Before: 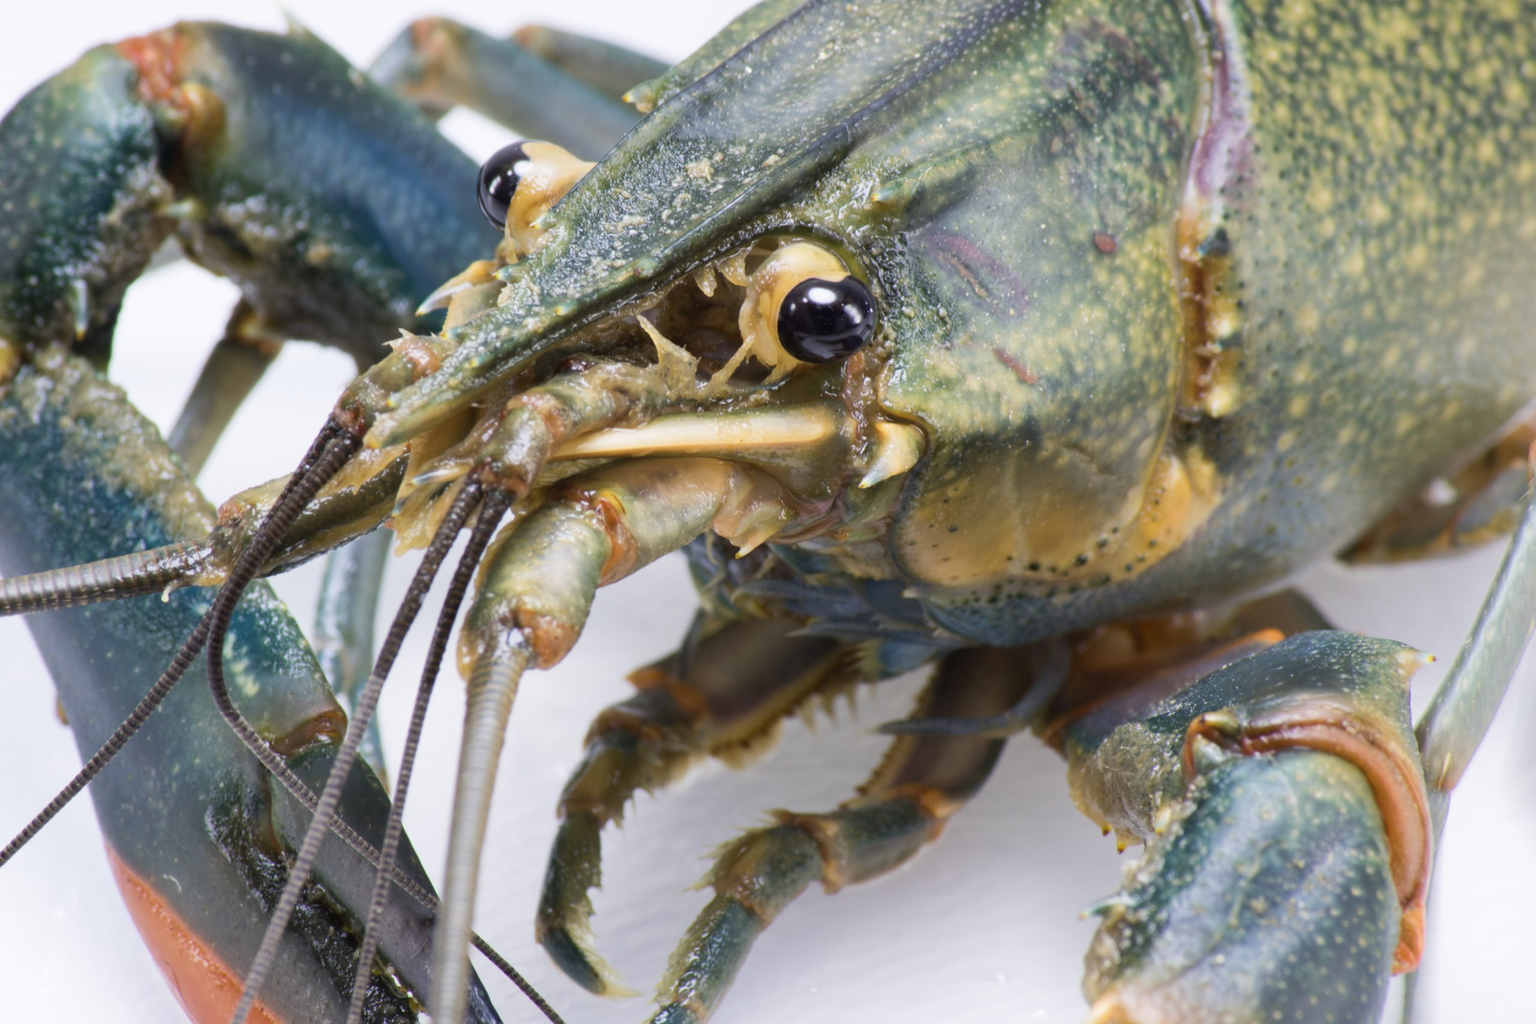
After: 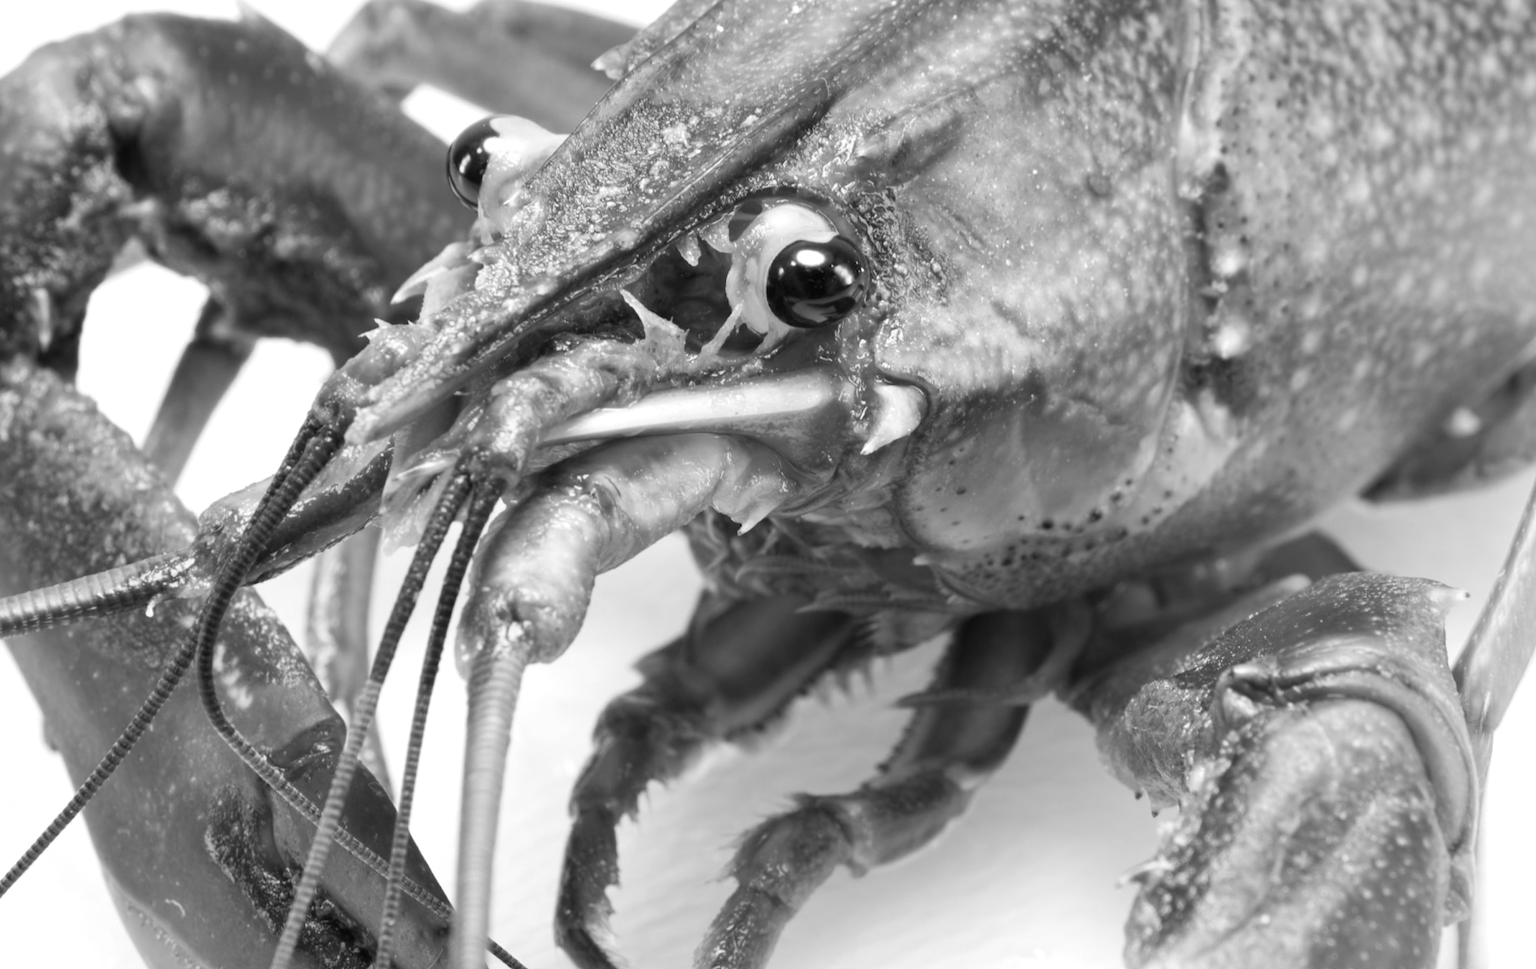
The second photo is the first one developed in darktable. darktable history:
monochrome: on, module defaults
exposure: black level correction 0.001, exposure 0.3 EV, compensate highlight preservation false
rotate and perspective: rotation -3.52°, crop left 0.036, crop right 0.964, crop top 0.081, crop bottom 0.919
